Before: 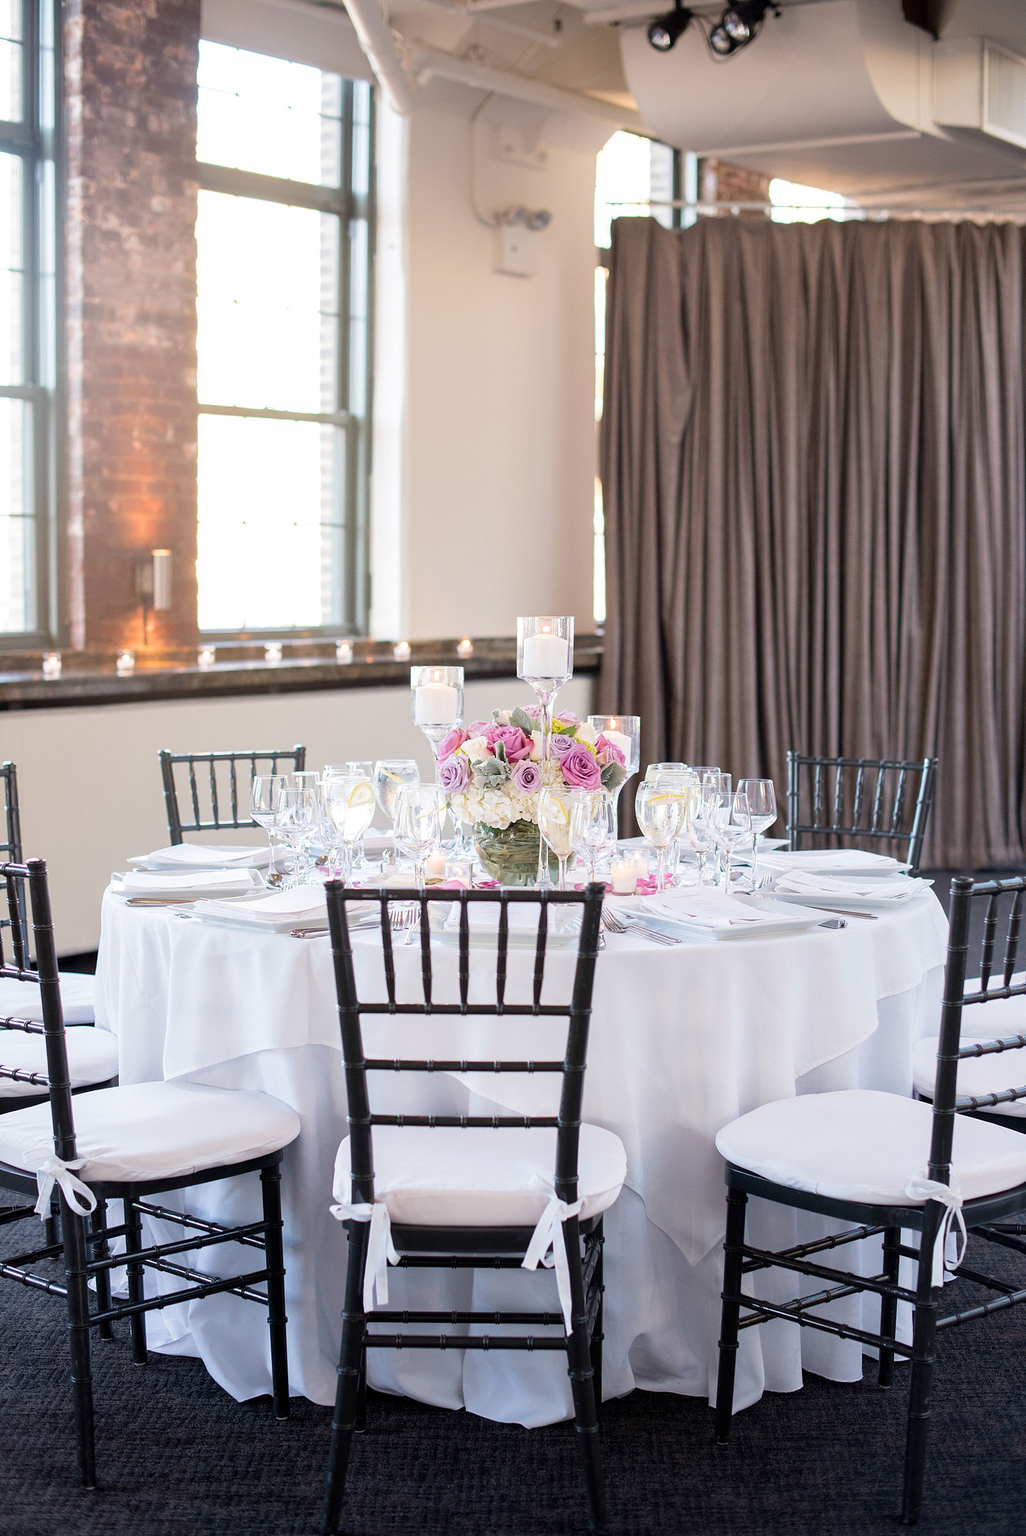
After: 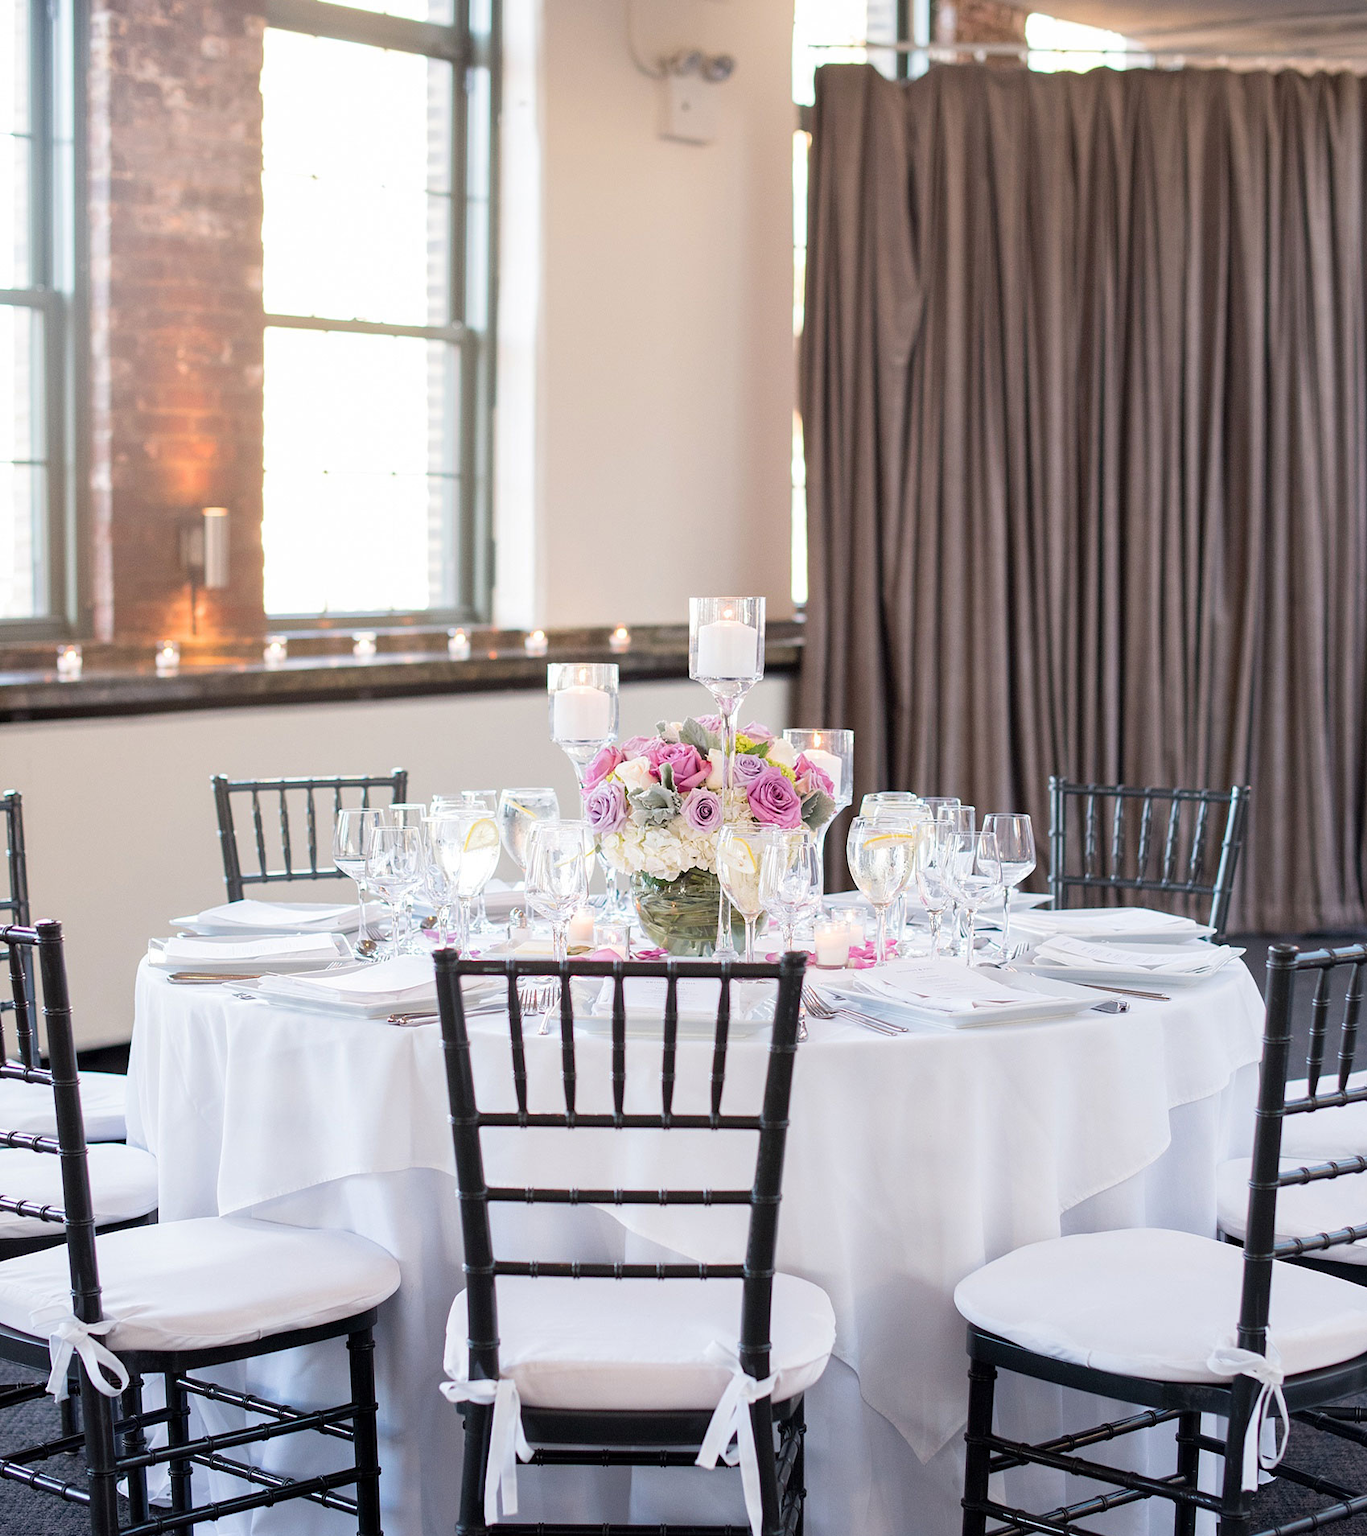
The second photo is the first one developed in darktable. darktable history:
crop: top 11.033%, bottom 13.953%
